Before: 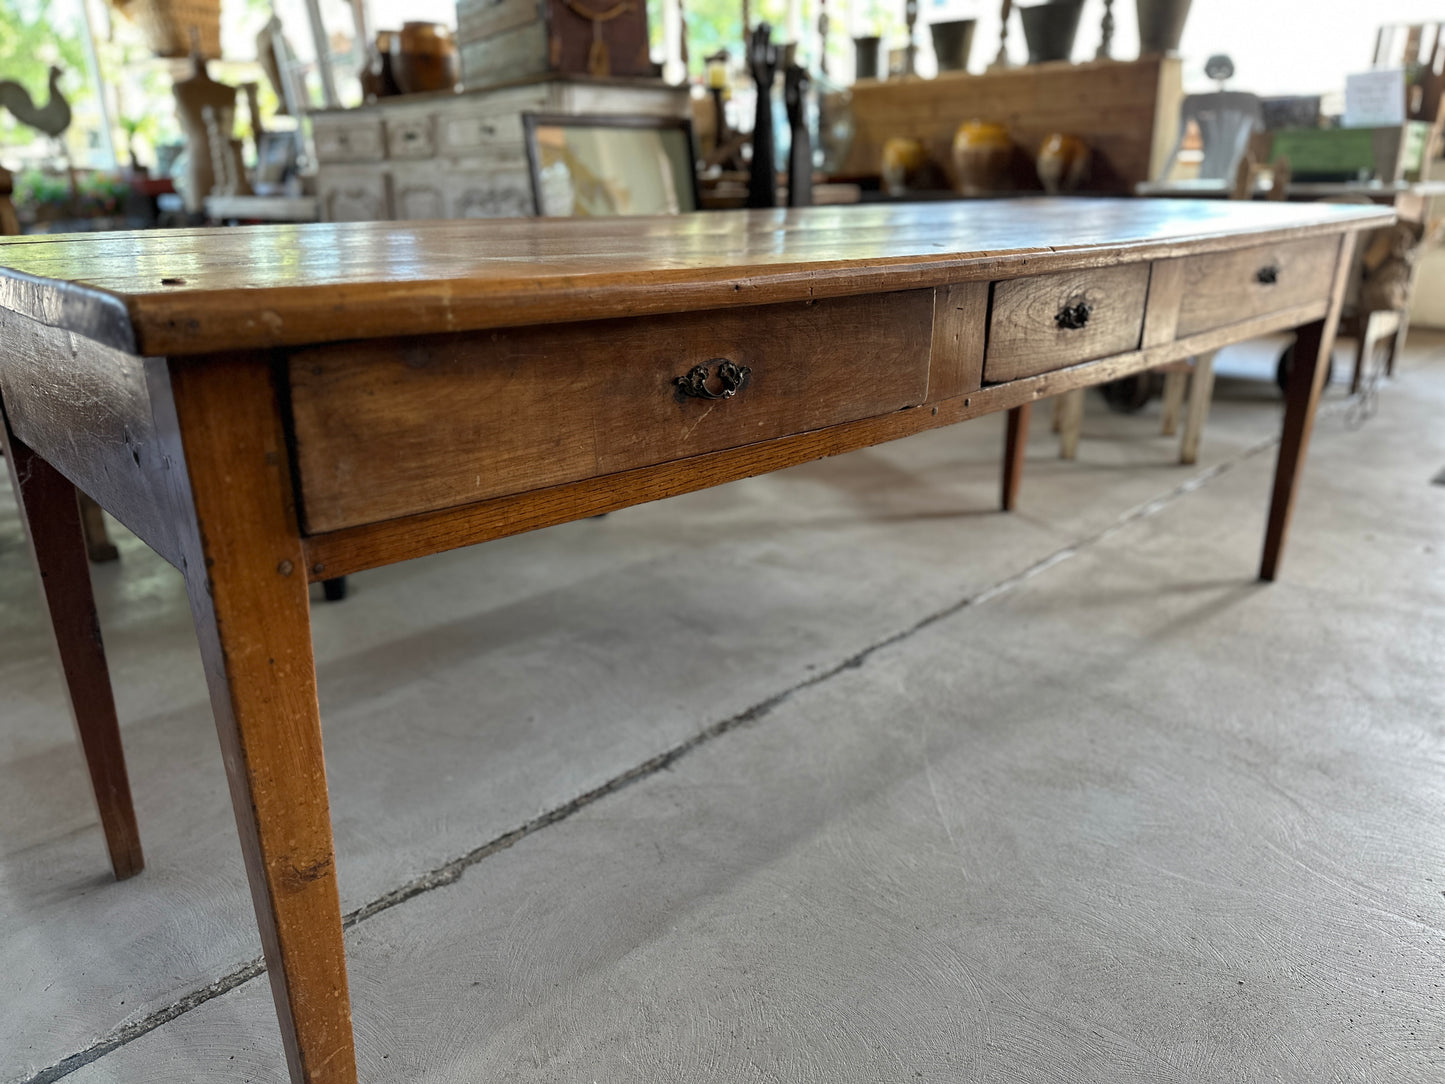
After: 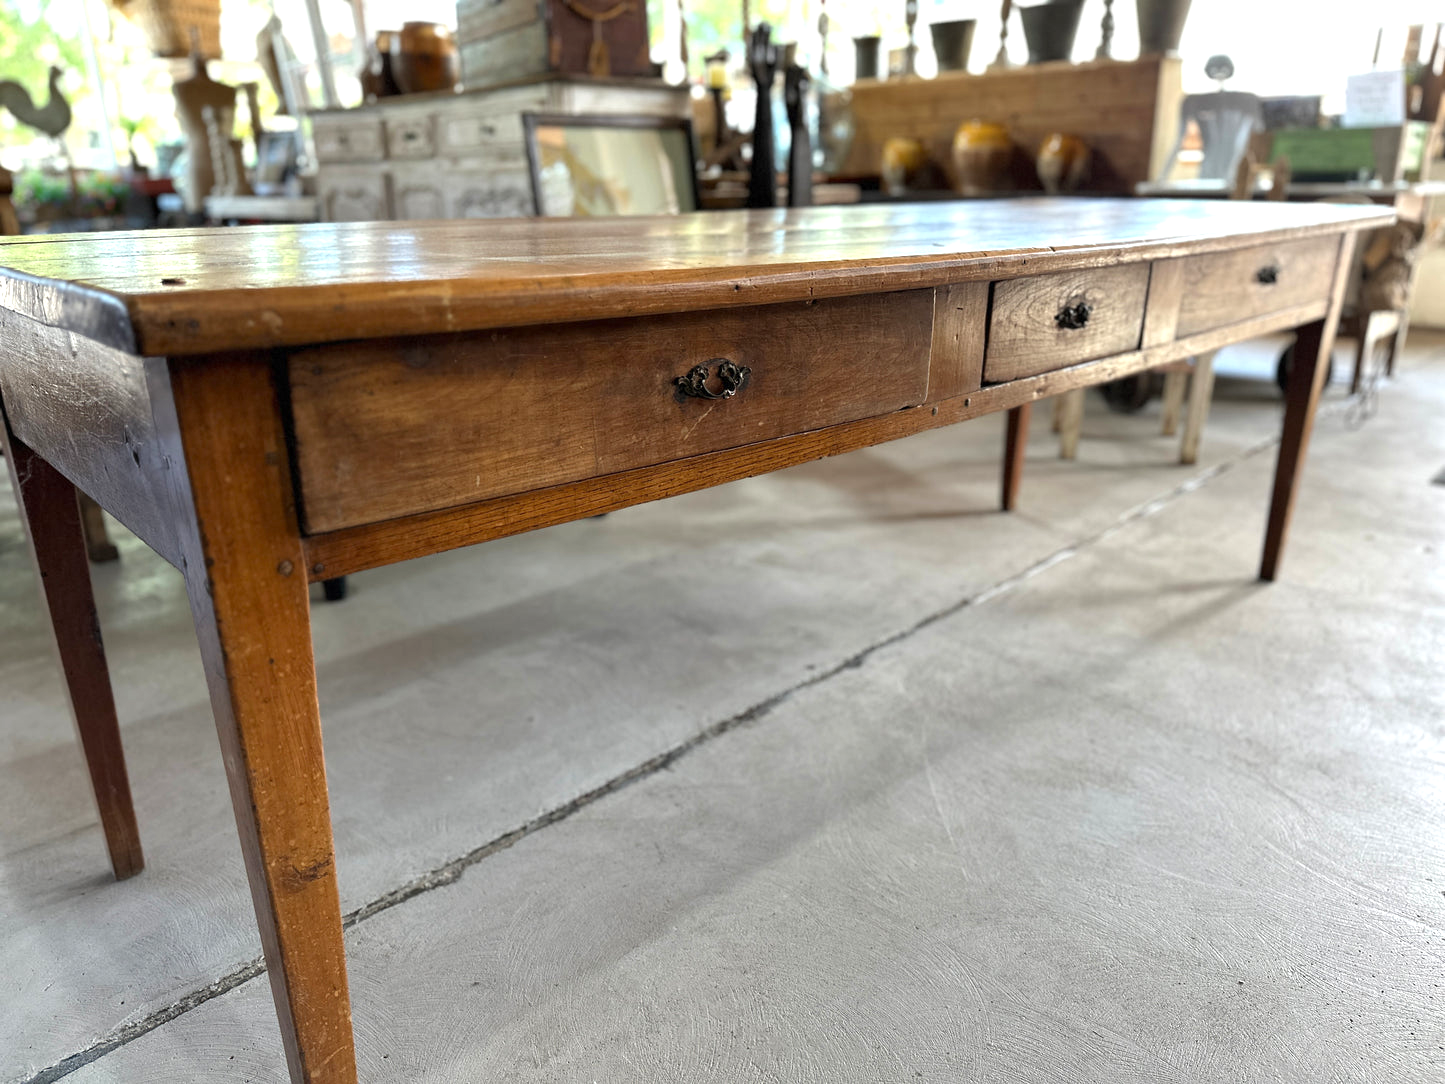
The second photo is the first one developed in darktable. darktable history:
exposure: exposure 0.577 EV, compensate exposure bias true, compensate highlight preservation false
